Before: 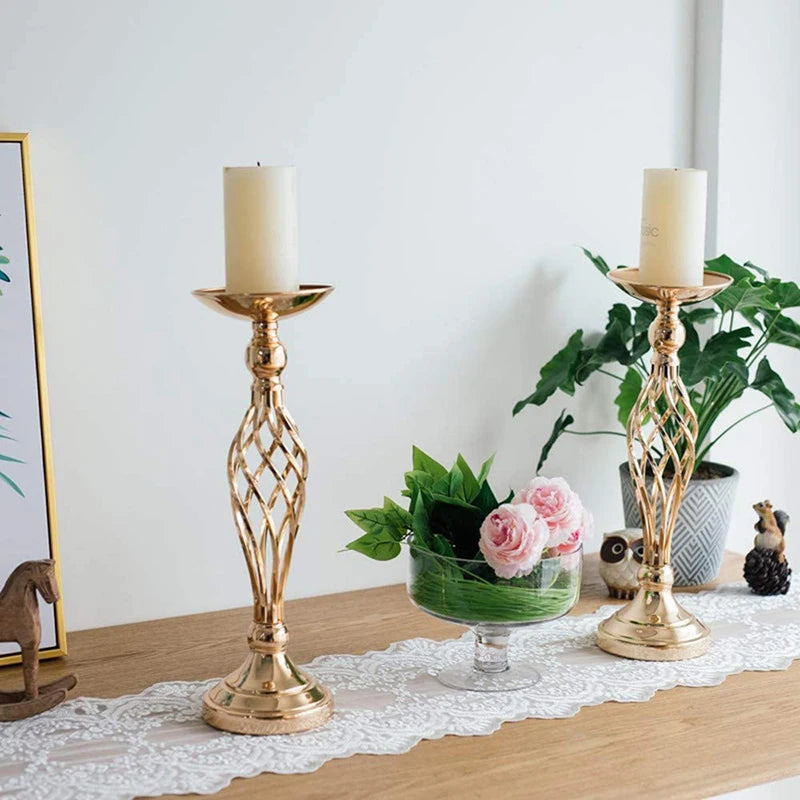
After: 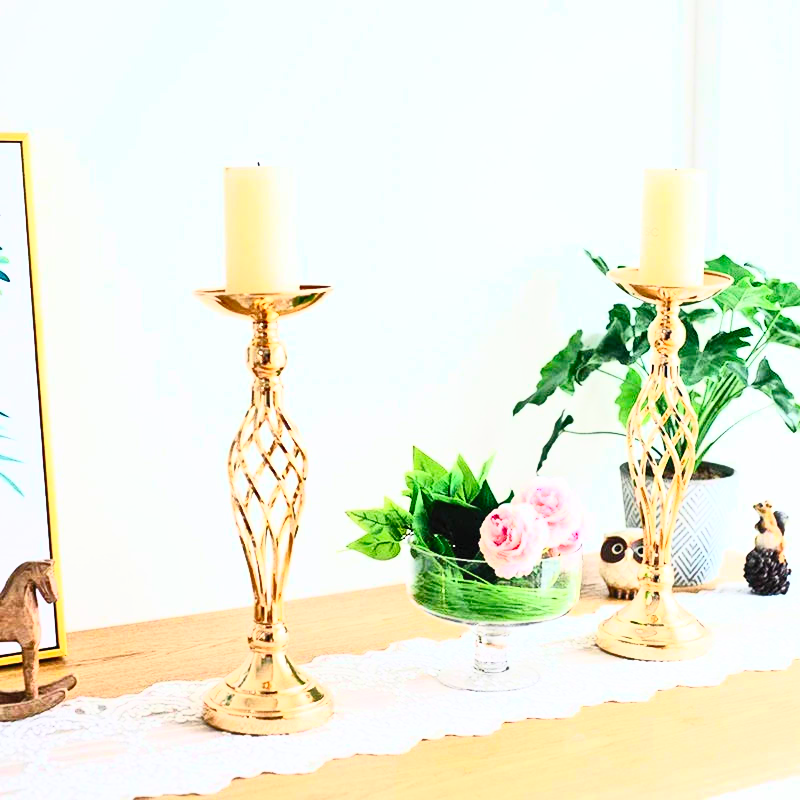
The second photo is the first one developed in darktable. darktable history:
tone equalizer: -7 EV 0.15 EV, -6 EV 0.6 EV, -5 EV 1.15 EV, -4 EV 1.33 EV, -3 EV 1.15 EV, -2 EV 0.6 EV, -1 EV 0.15 EV, mask exposure compensation -0.5 EV
contrast brightness saturation: contrast 0.83, brightness 0.59, saturation 0.59
